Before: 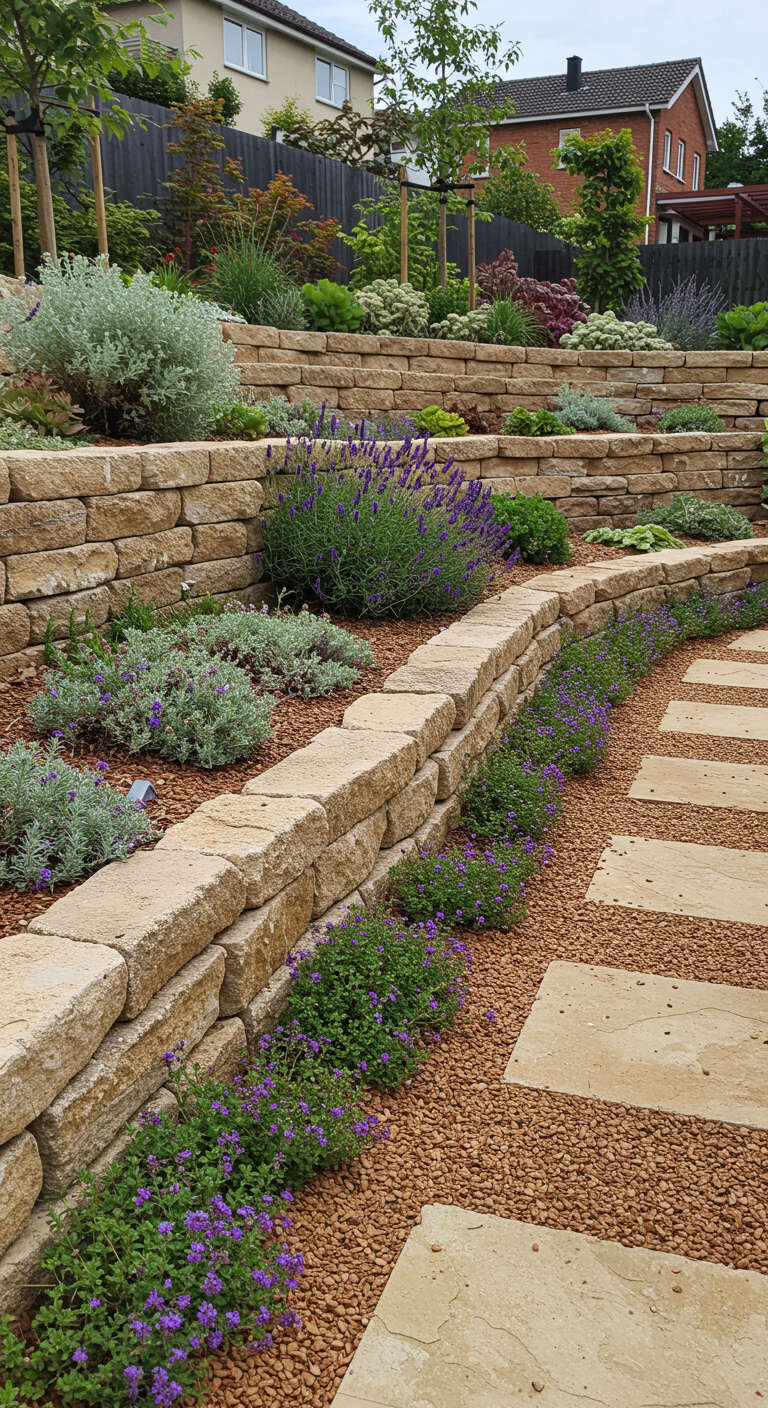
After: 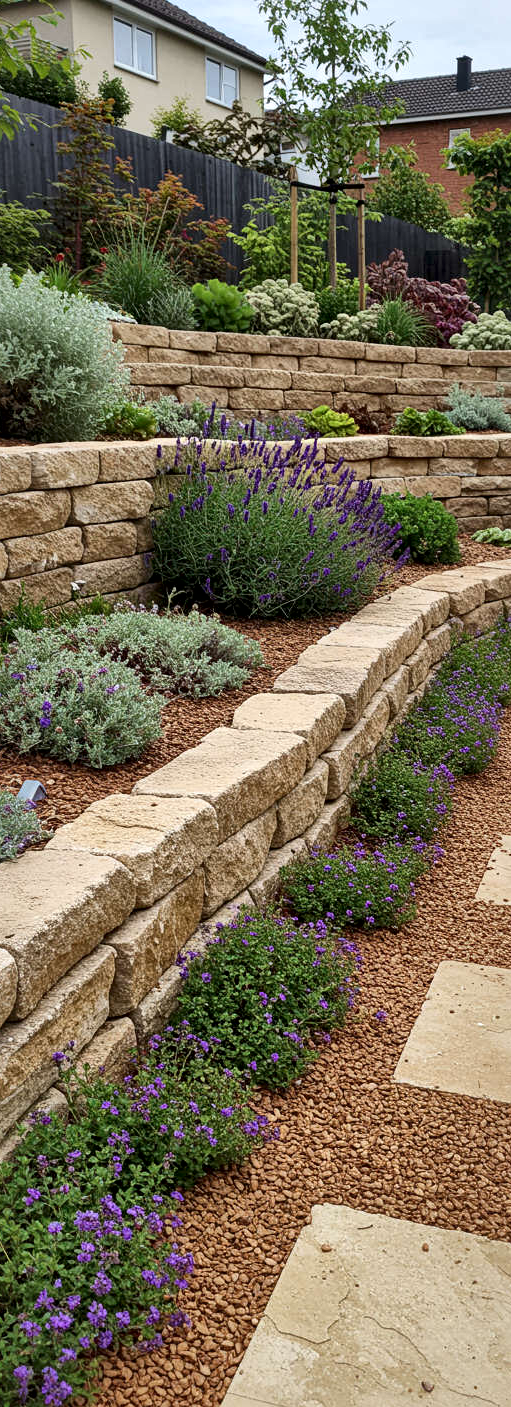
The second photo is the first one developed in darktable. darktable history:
crop and rotate: left 14.385%, right 18.948%
local contrast: mode bilateral grid, contrast 20, coarseness 50, detail 179%, midtone range 0.2
